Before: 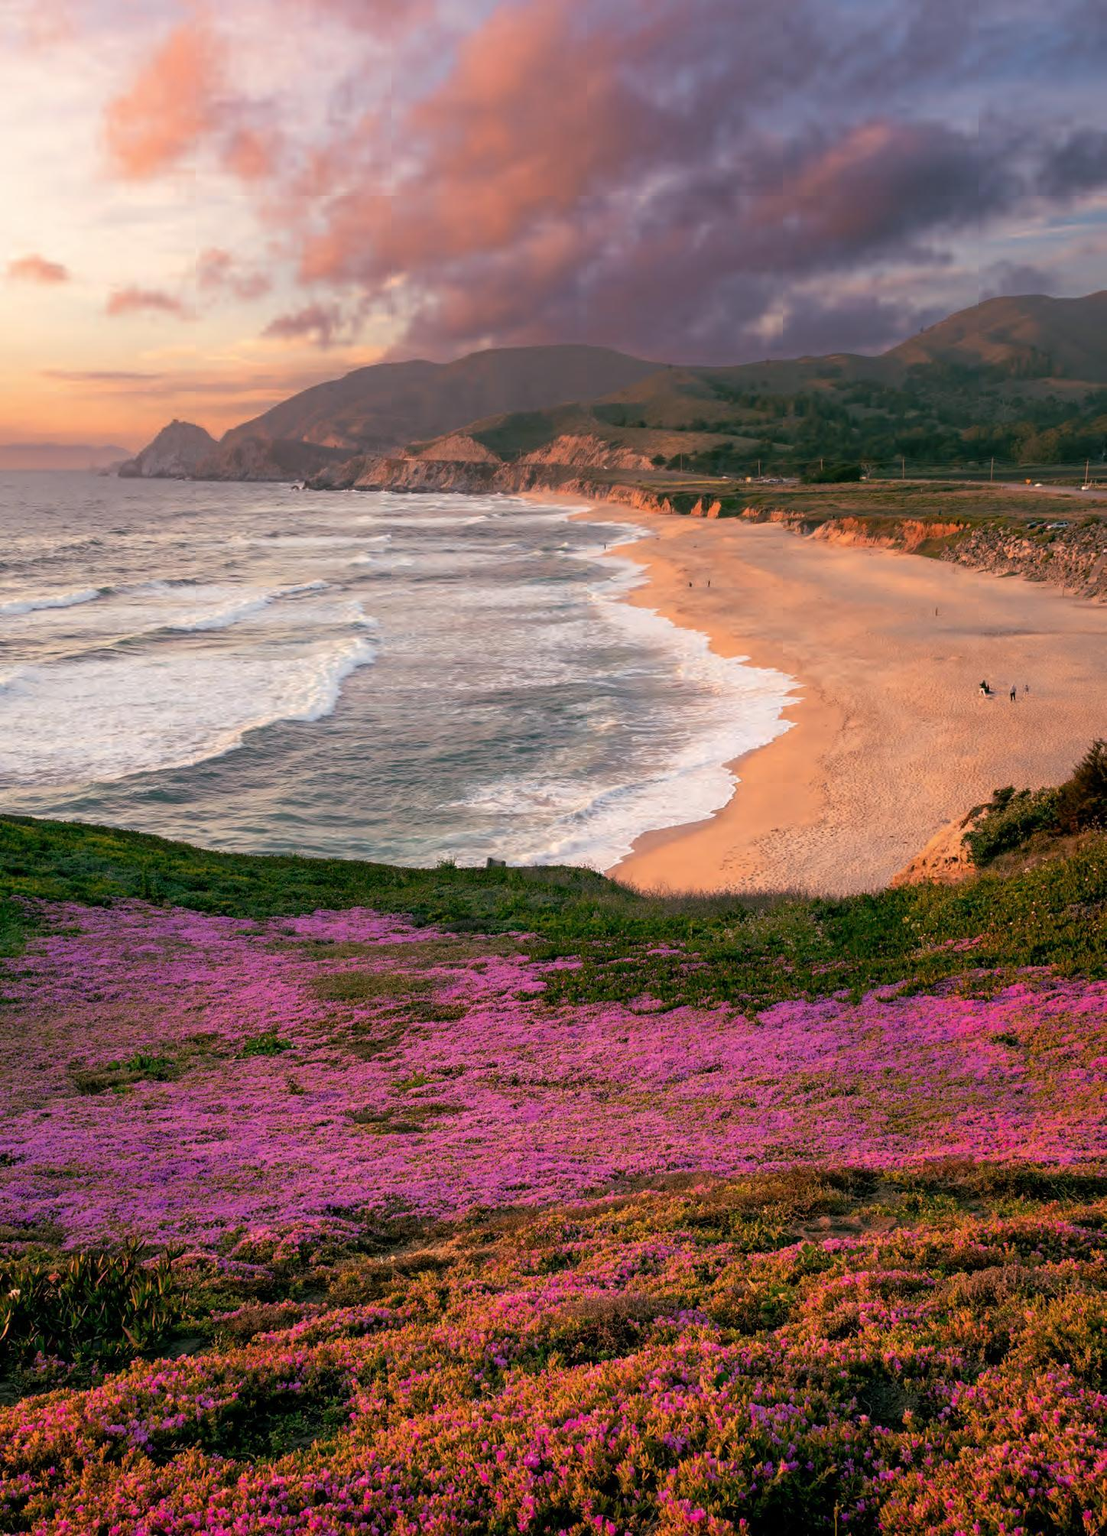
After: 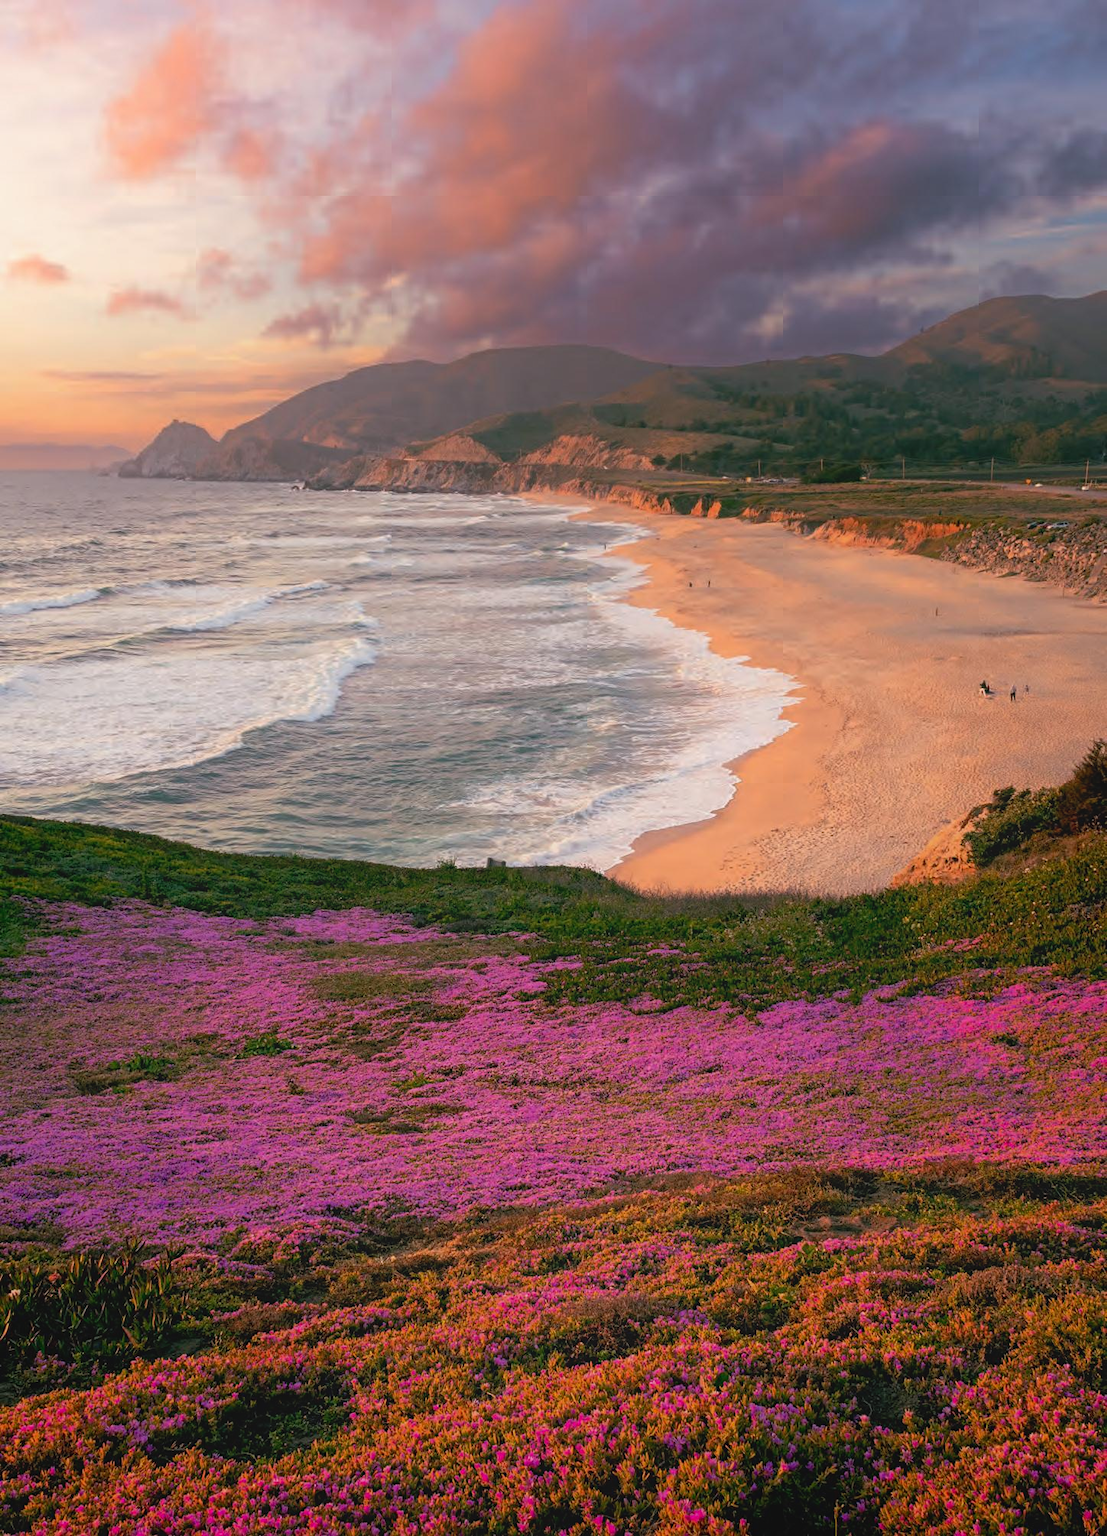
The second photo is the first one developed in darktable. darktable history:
contrast equalizer: y [[0.439, 0.44, 0.442, 0.457, 0.493, 0.498], [0.5 ×6], [0.5 ×6], [0 ×6], [0 ×6]]
white balance: emerald 1
